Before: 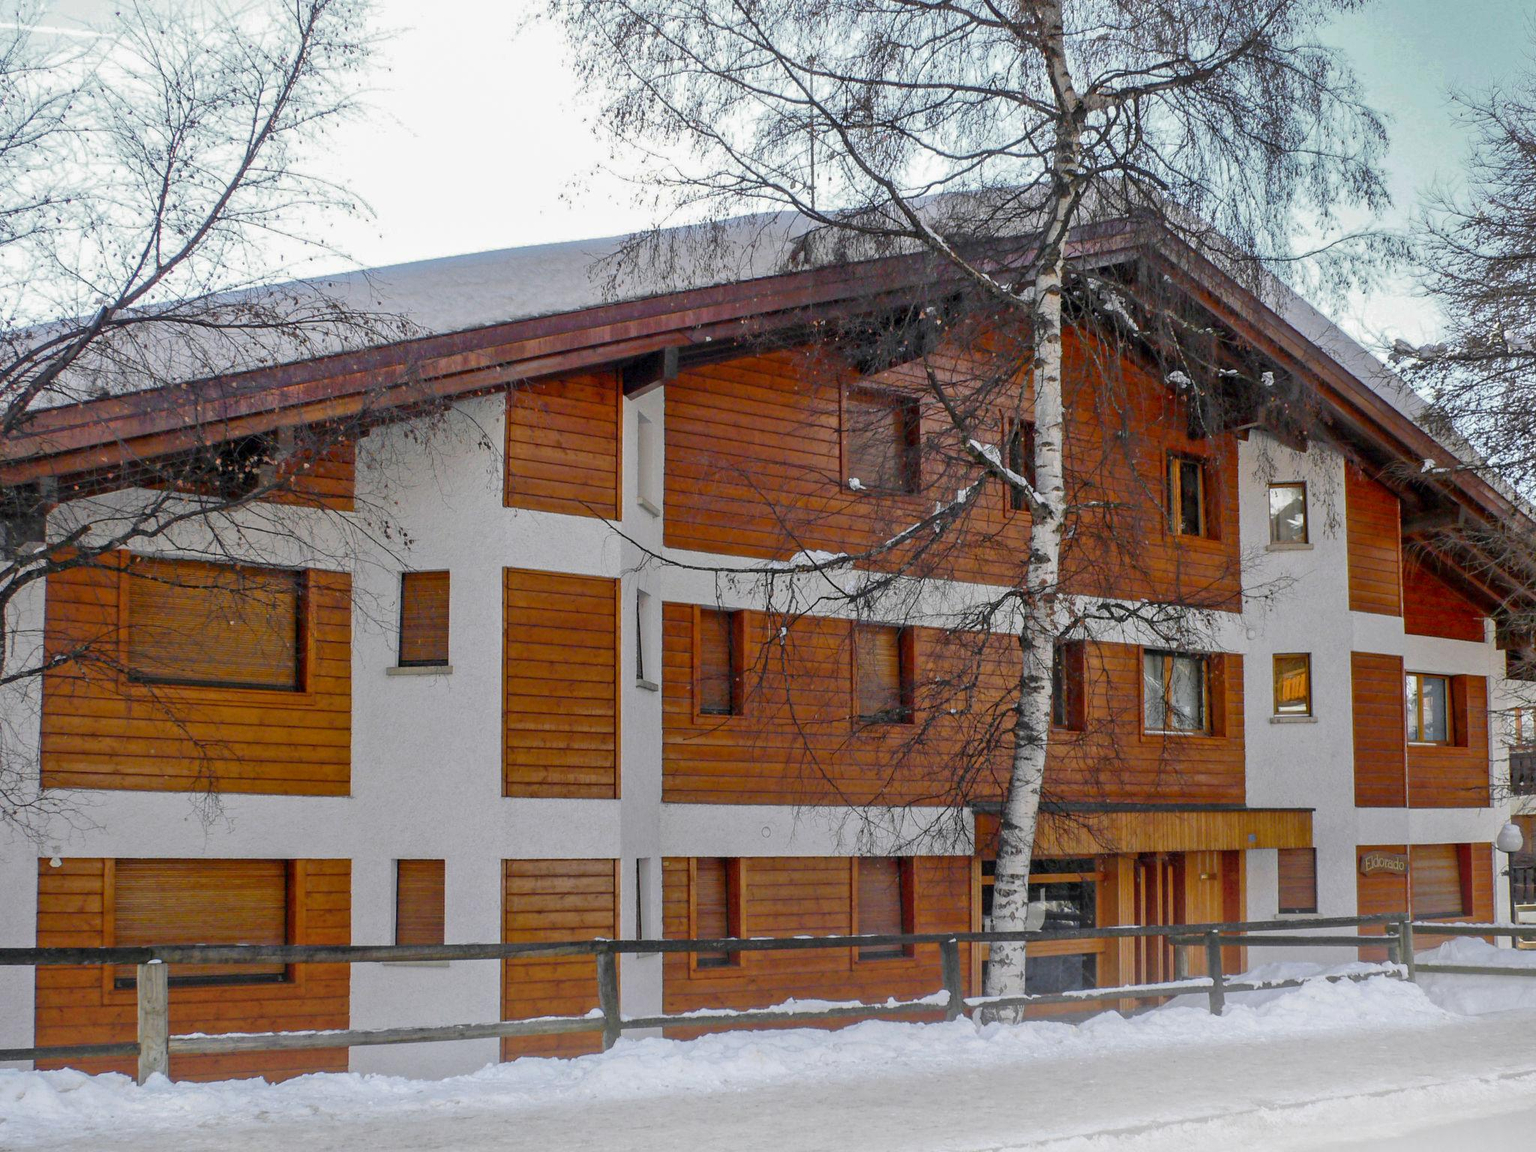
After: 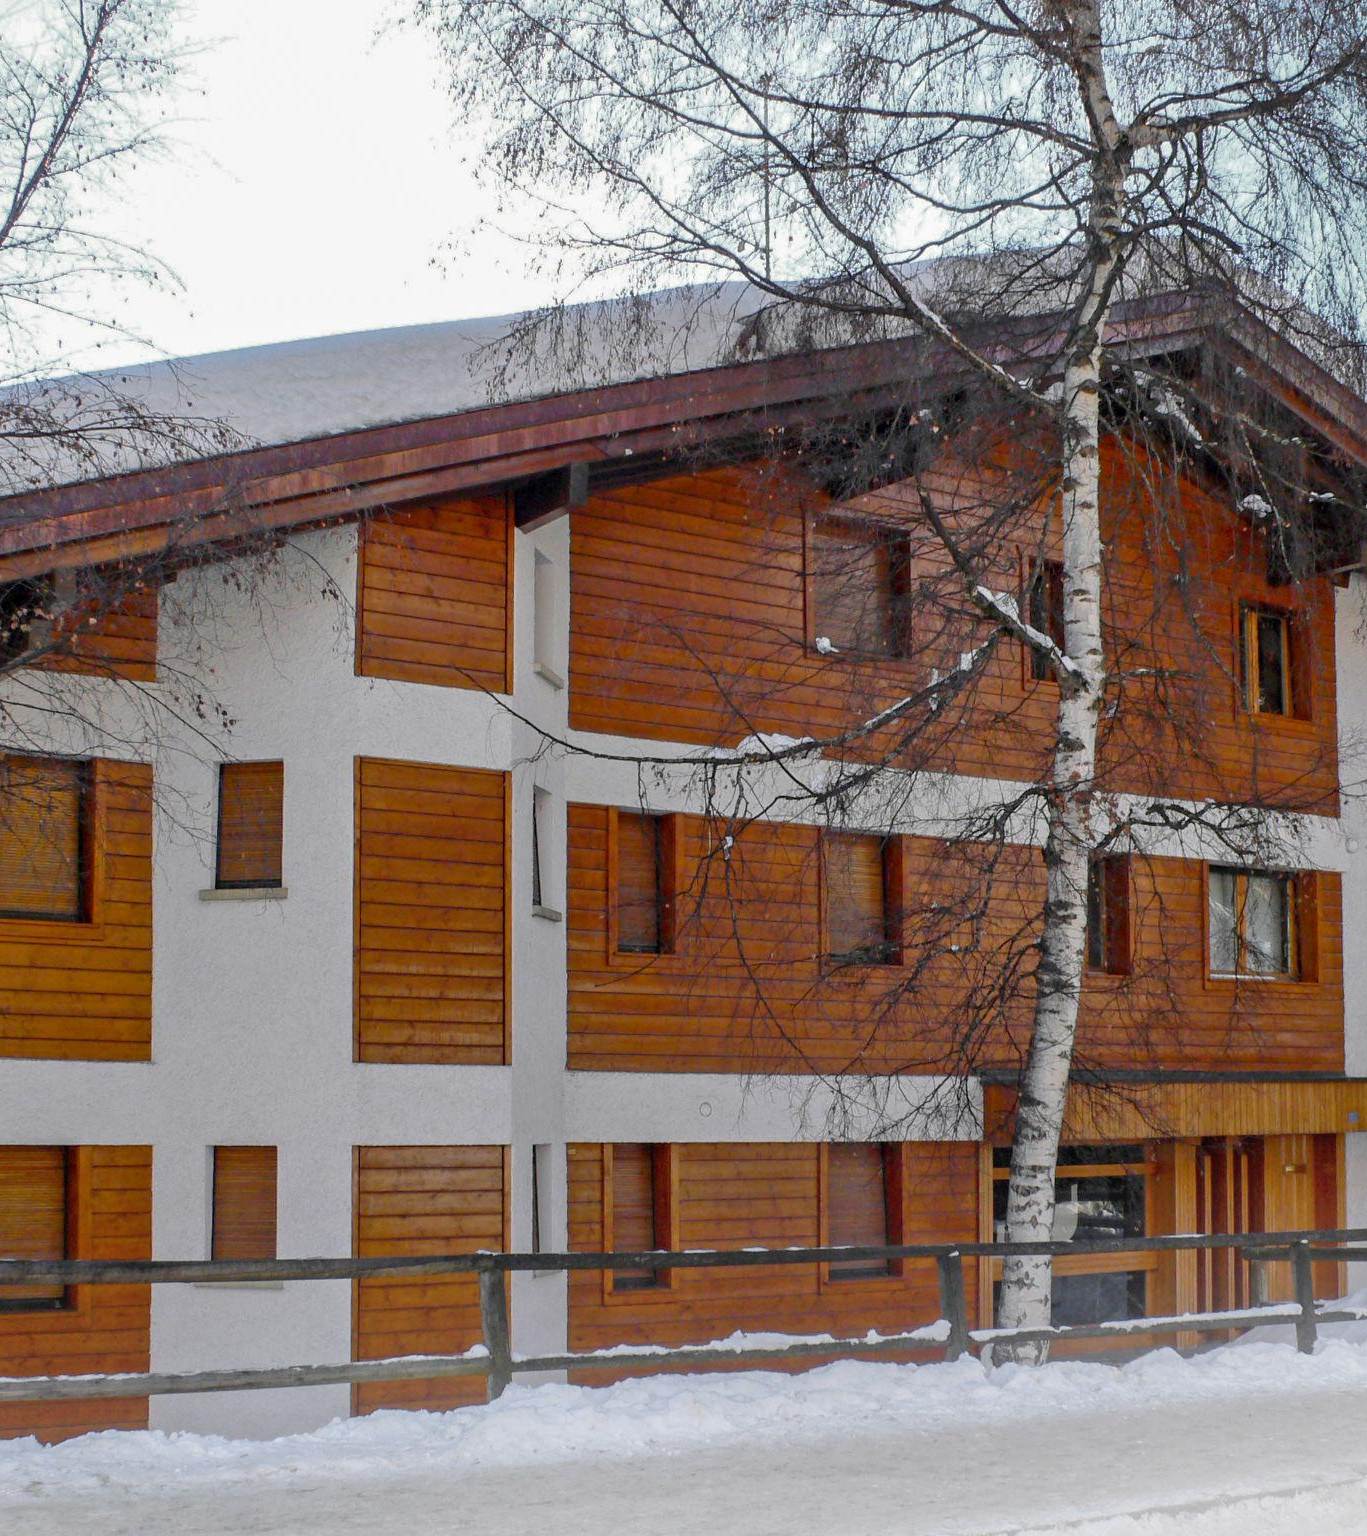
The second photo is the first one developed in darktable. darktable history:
crop: left 15.435%, right 17.807%
